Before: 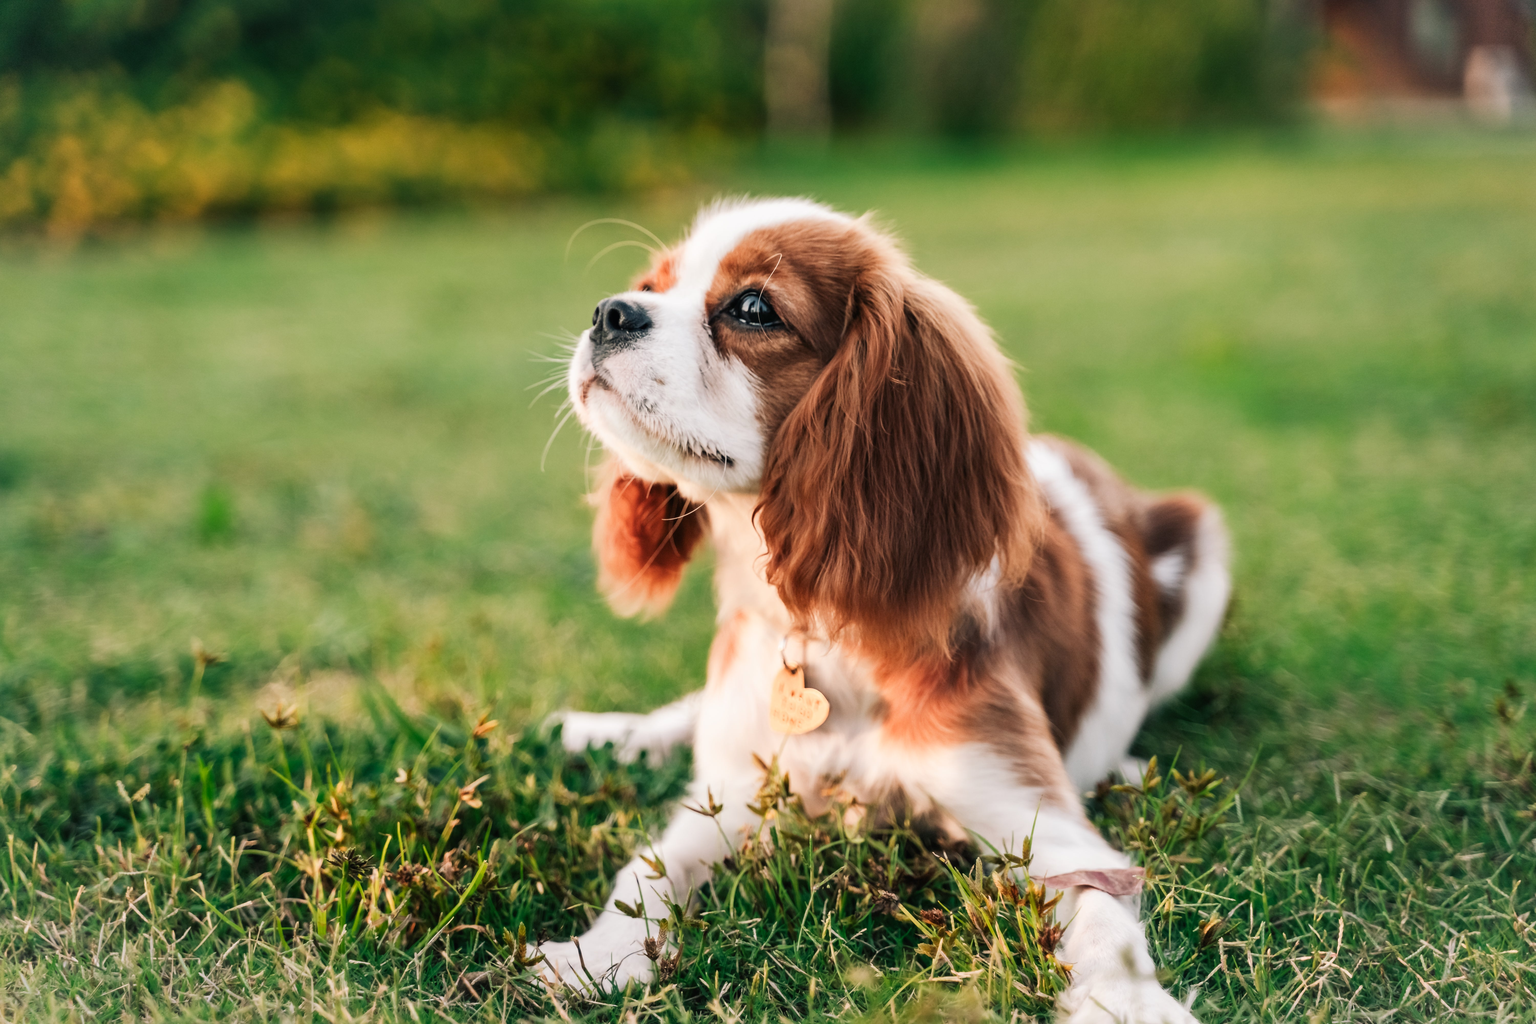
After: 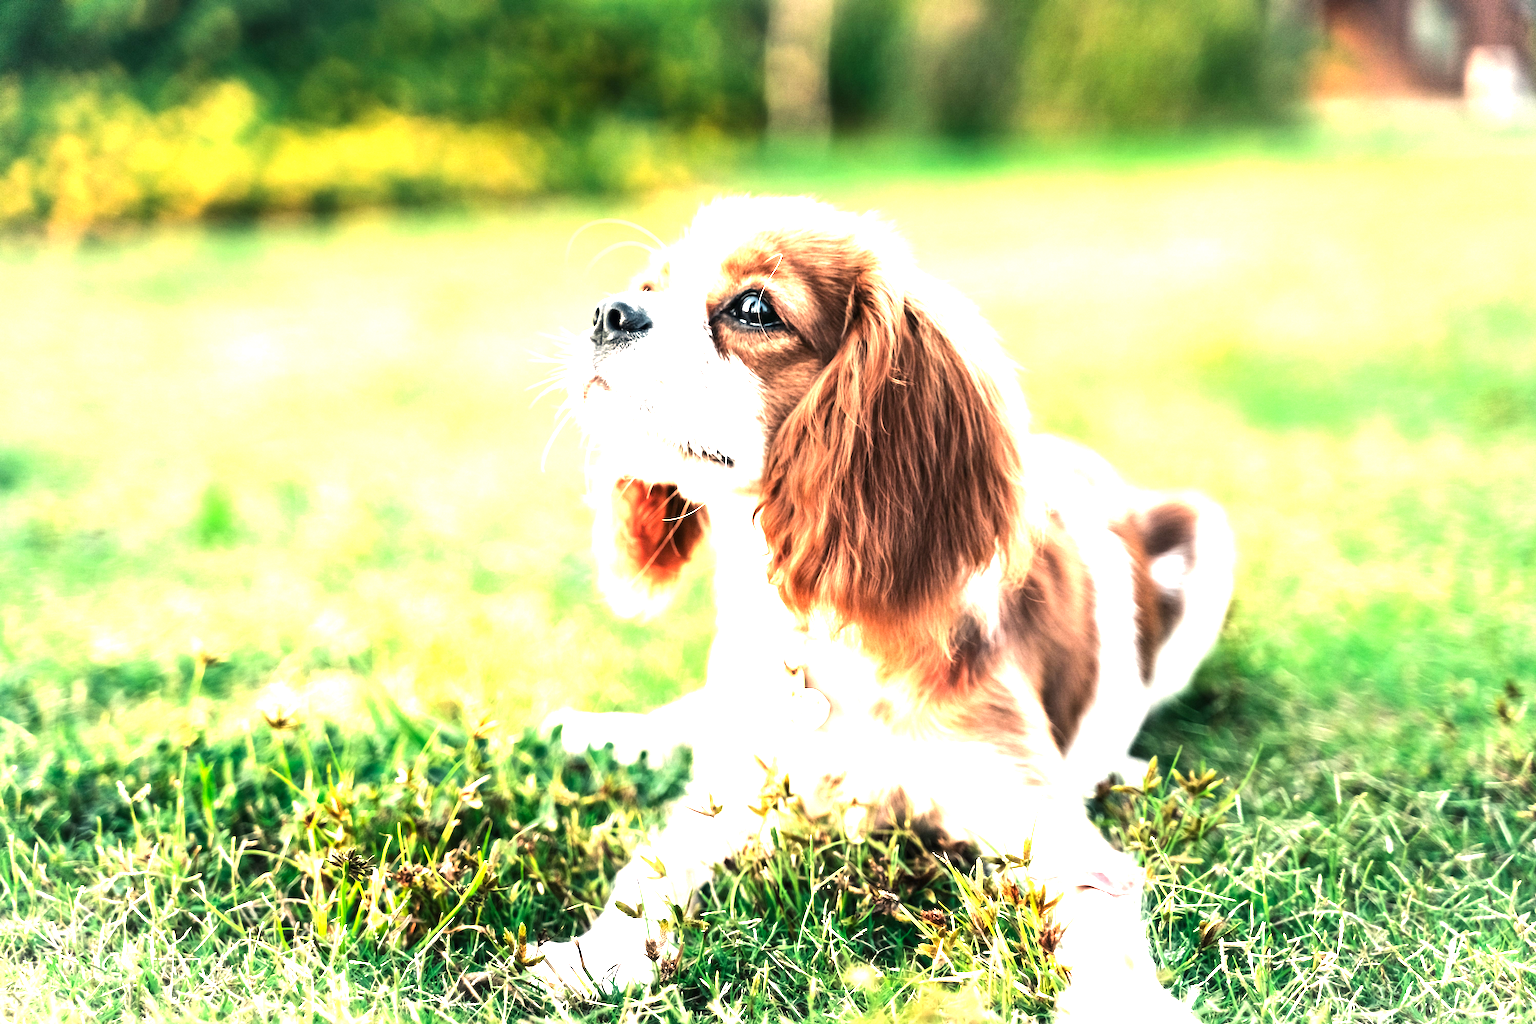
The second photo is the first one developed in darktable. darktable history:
exposure: black level correction 0.001, exposure 1.648 EV, compensate highlight preservation false
tone equalizer: -8 EV -0.744 EV, -7 EV -0.694 EV, -6 EV -0.567 EV, -5 EV -0.404 EV, -3 EV 0.401 EV, -2 EV 0.6 EV, -1 EV 0.684 EV, +0 EV 0.746 EV, edges refinement/feathering 500, mask exposure compensation -1.57 EV, preserve details no
